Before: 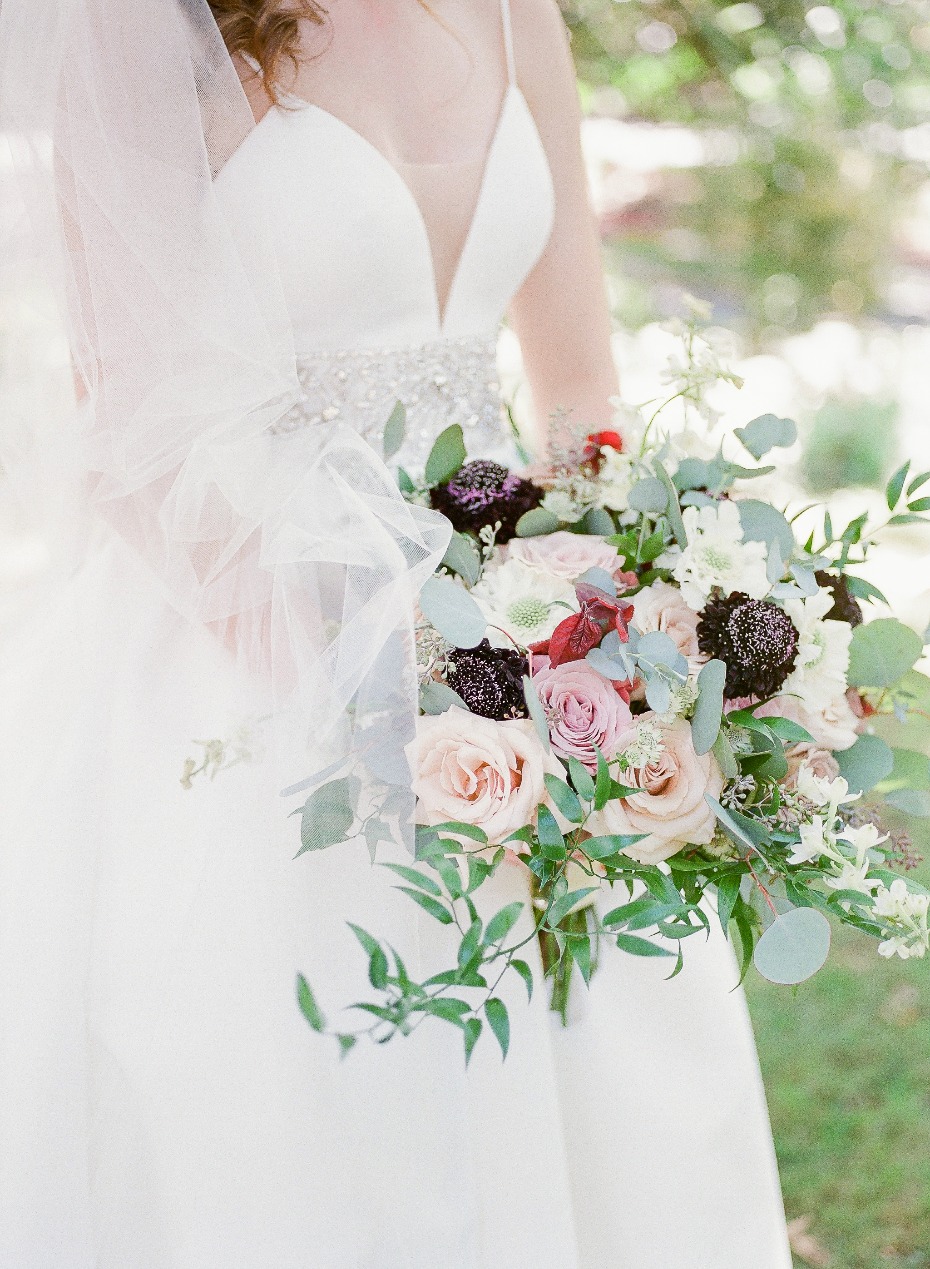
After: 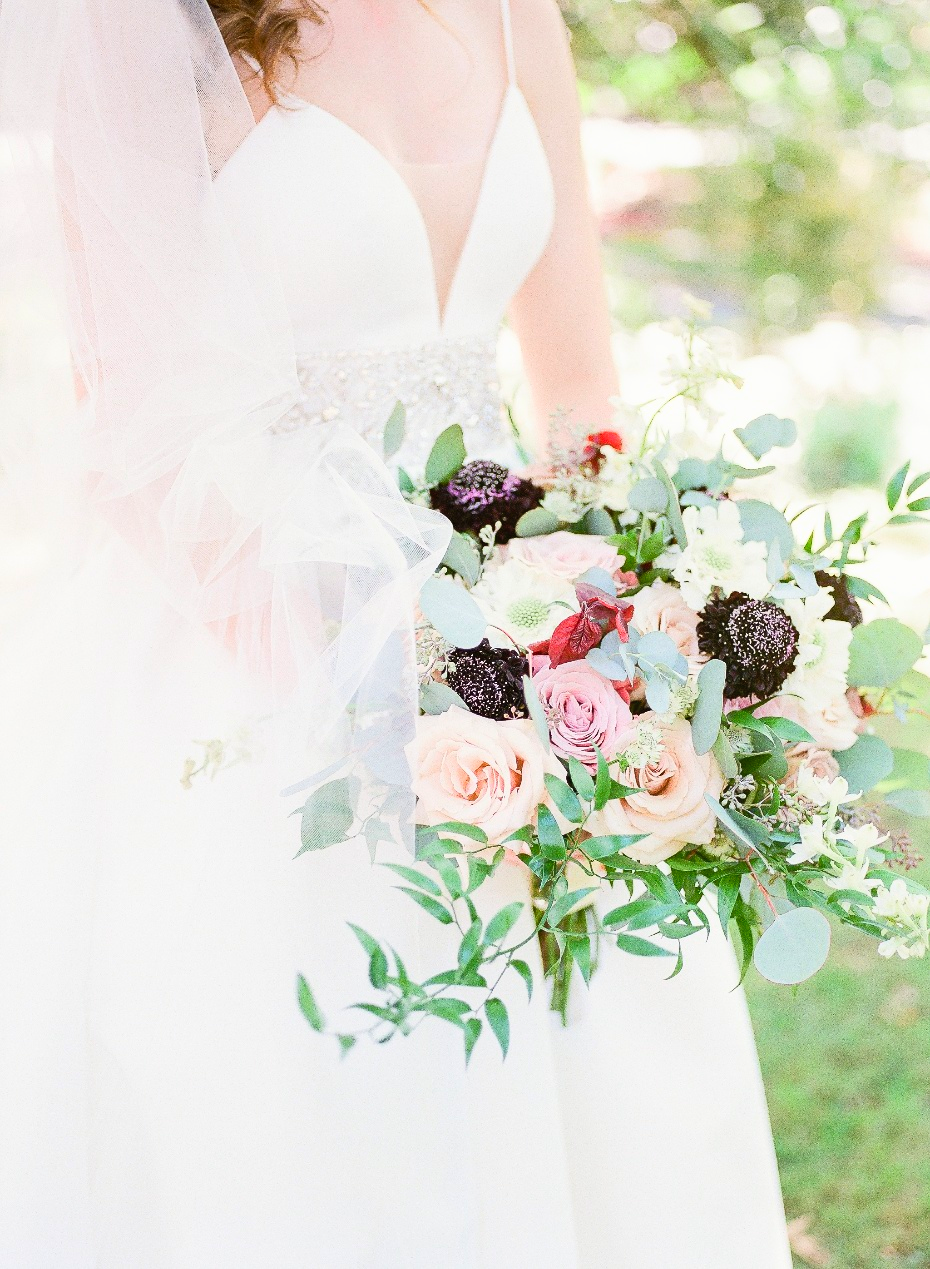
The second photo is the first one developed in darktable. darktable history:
contrast brightness saturation: contrast 0.201, brightness 0.165, saturation 0.217
